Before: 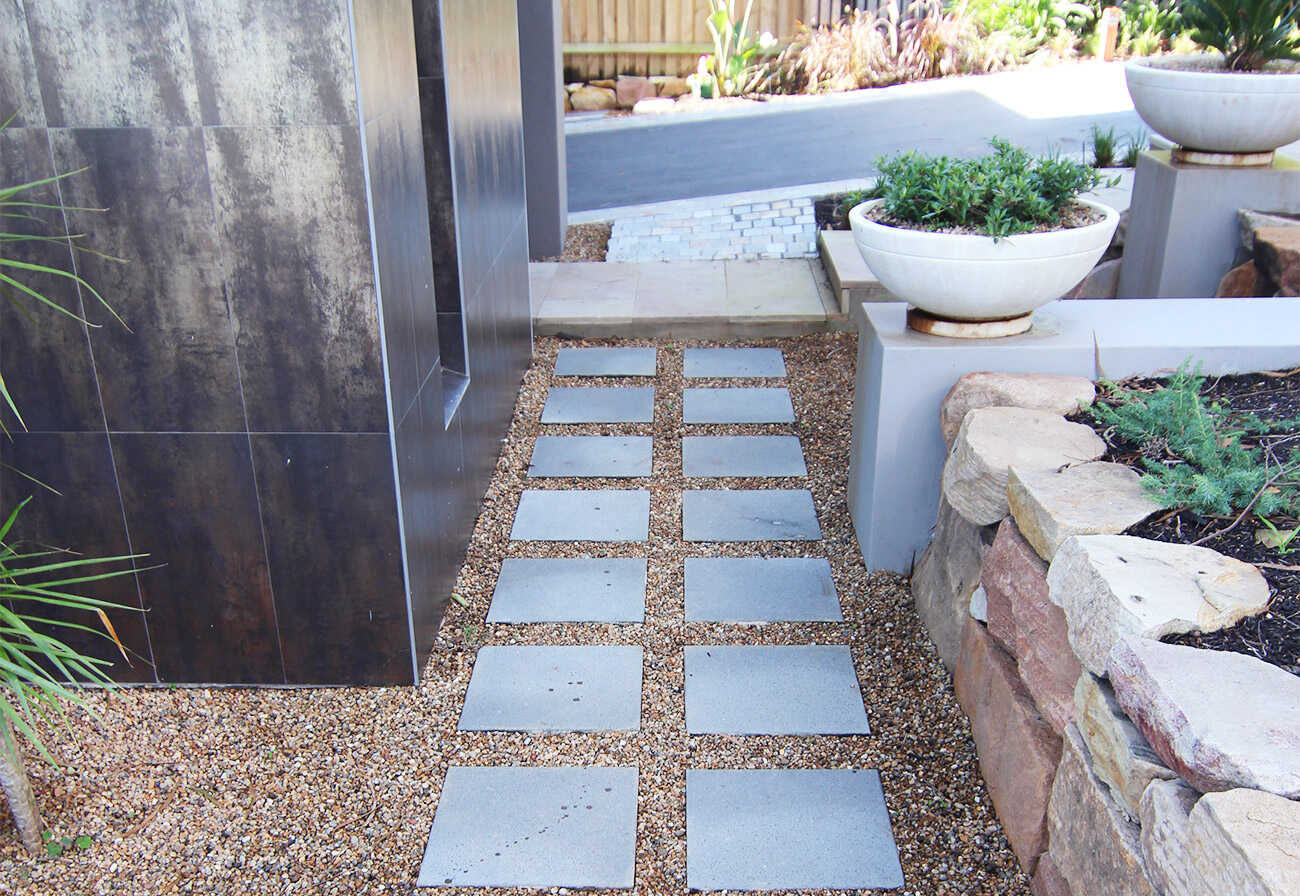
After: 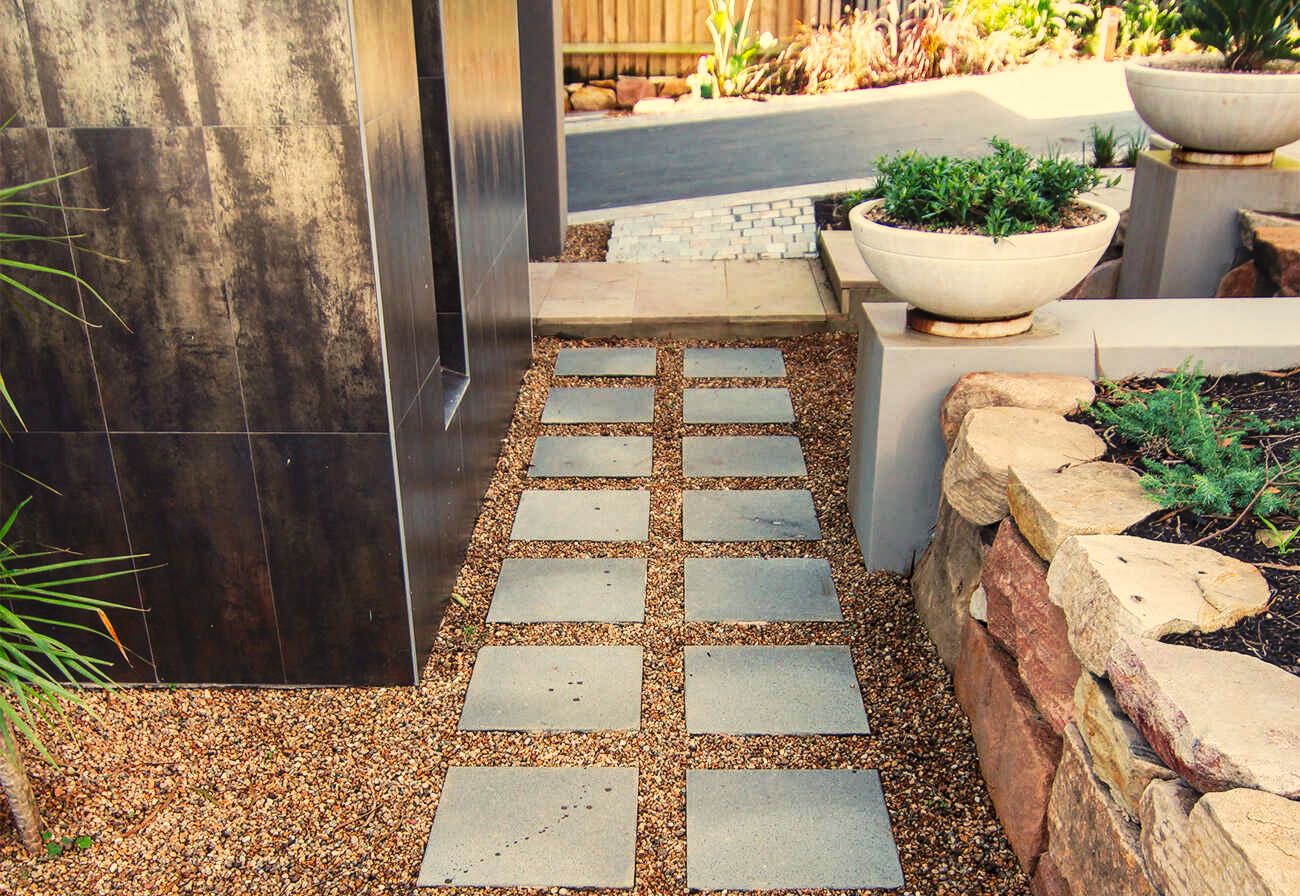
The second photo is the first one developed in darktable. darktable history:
shadows and highlights: shadows 25, white point adjustment -3, highlights -30
local contrast: on, module defaults
tone curve: curves: ch0 [(0, 0) (0.003, 0.004) (0.011, 0.009) (0.025, 0.017) (0.044, 0.029) (0.069, 0.04) (0.1, 0.051) (0.136, 0.07) (0.177, 0.095) (0.224, 0.131) (0.277, 0.179) (0.335, 0.237) (0.399, 0.302) (0.468, 0.386) (0.543, 0.471) (0.623, 0.576) (0.709, 0.699) (0.801, 0.817) (0.898, 0.917) (1, 1)], preserve colors none
white balance: red 1.138, green 0.996, blue 0.812
